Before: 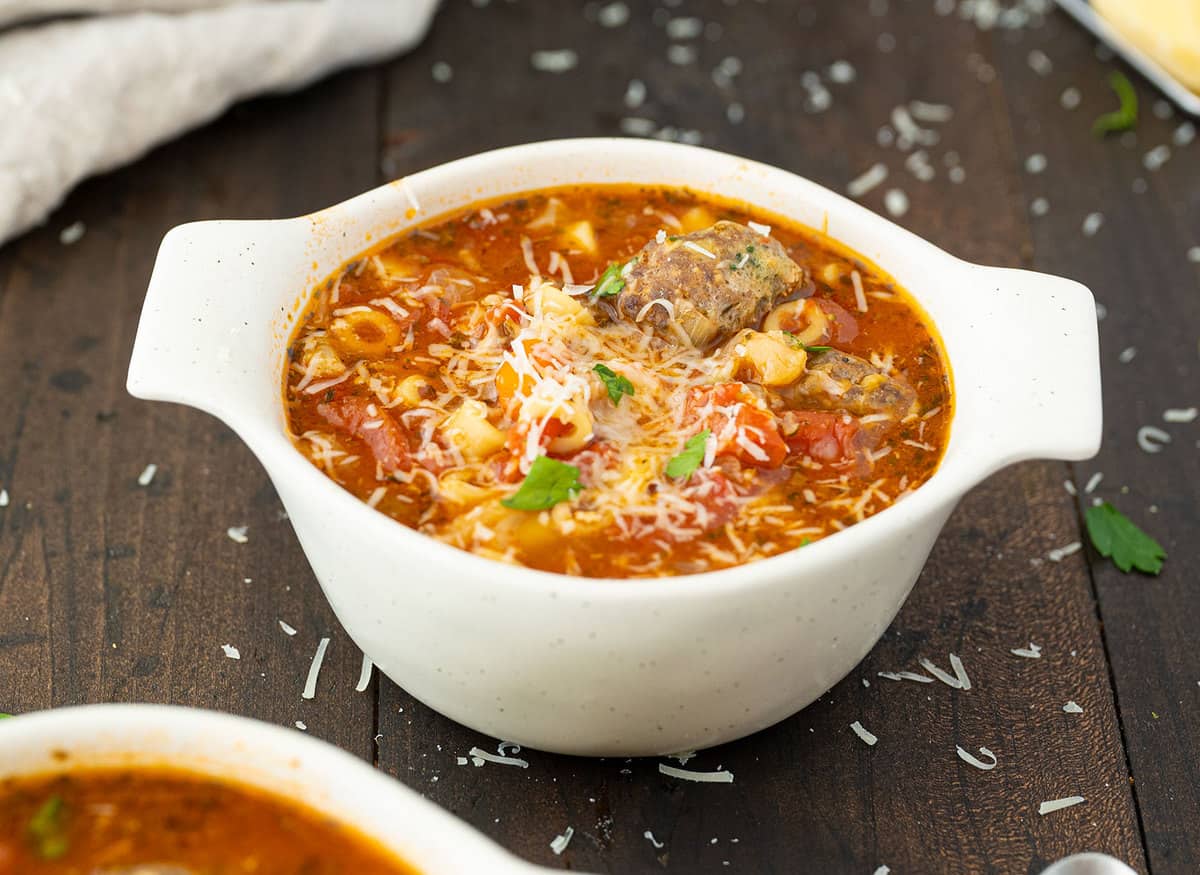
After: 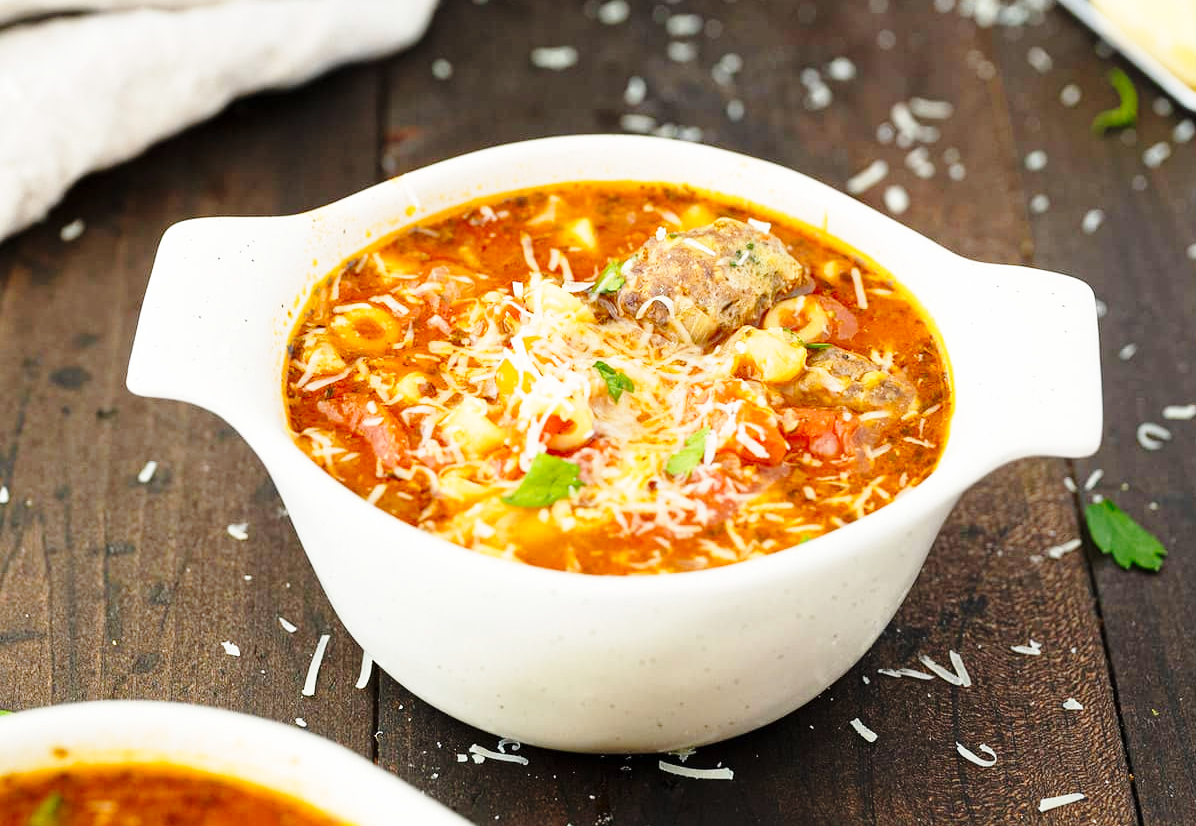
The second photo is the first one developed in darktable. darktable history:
crop: top 0.444%, right 0.257%, bottom 5.107%
base curve: curves: ch0 [(0, 0) (0.028, 0.03) (0.121, 0.232) (0.46, 0.748) (0.859, 0.968) (1, 1)], preserve colors none
